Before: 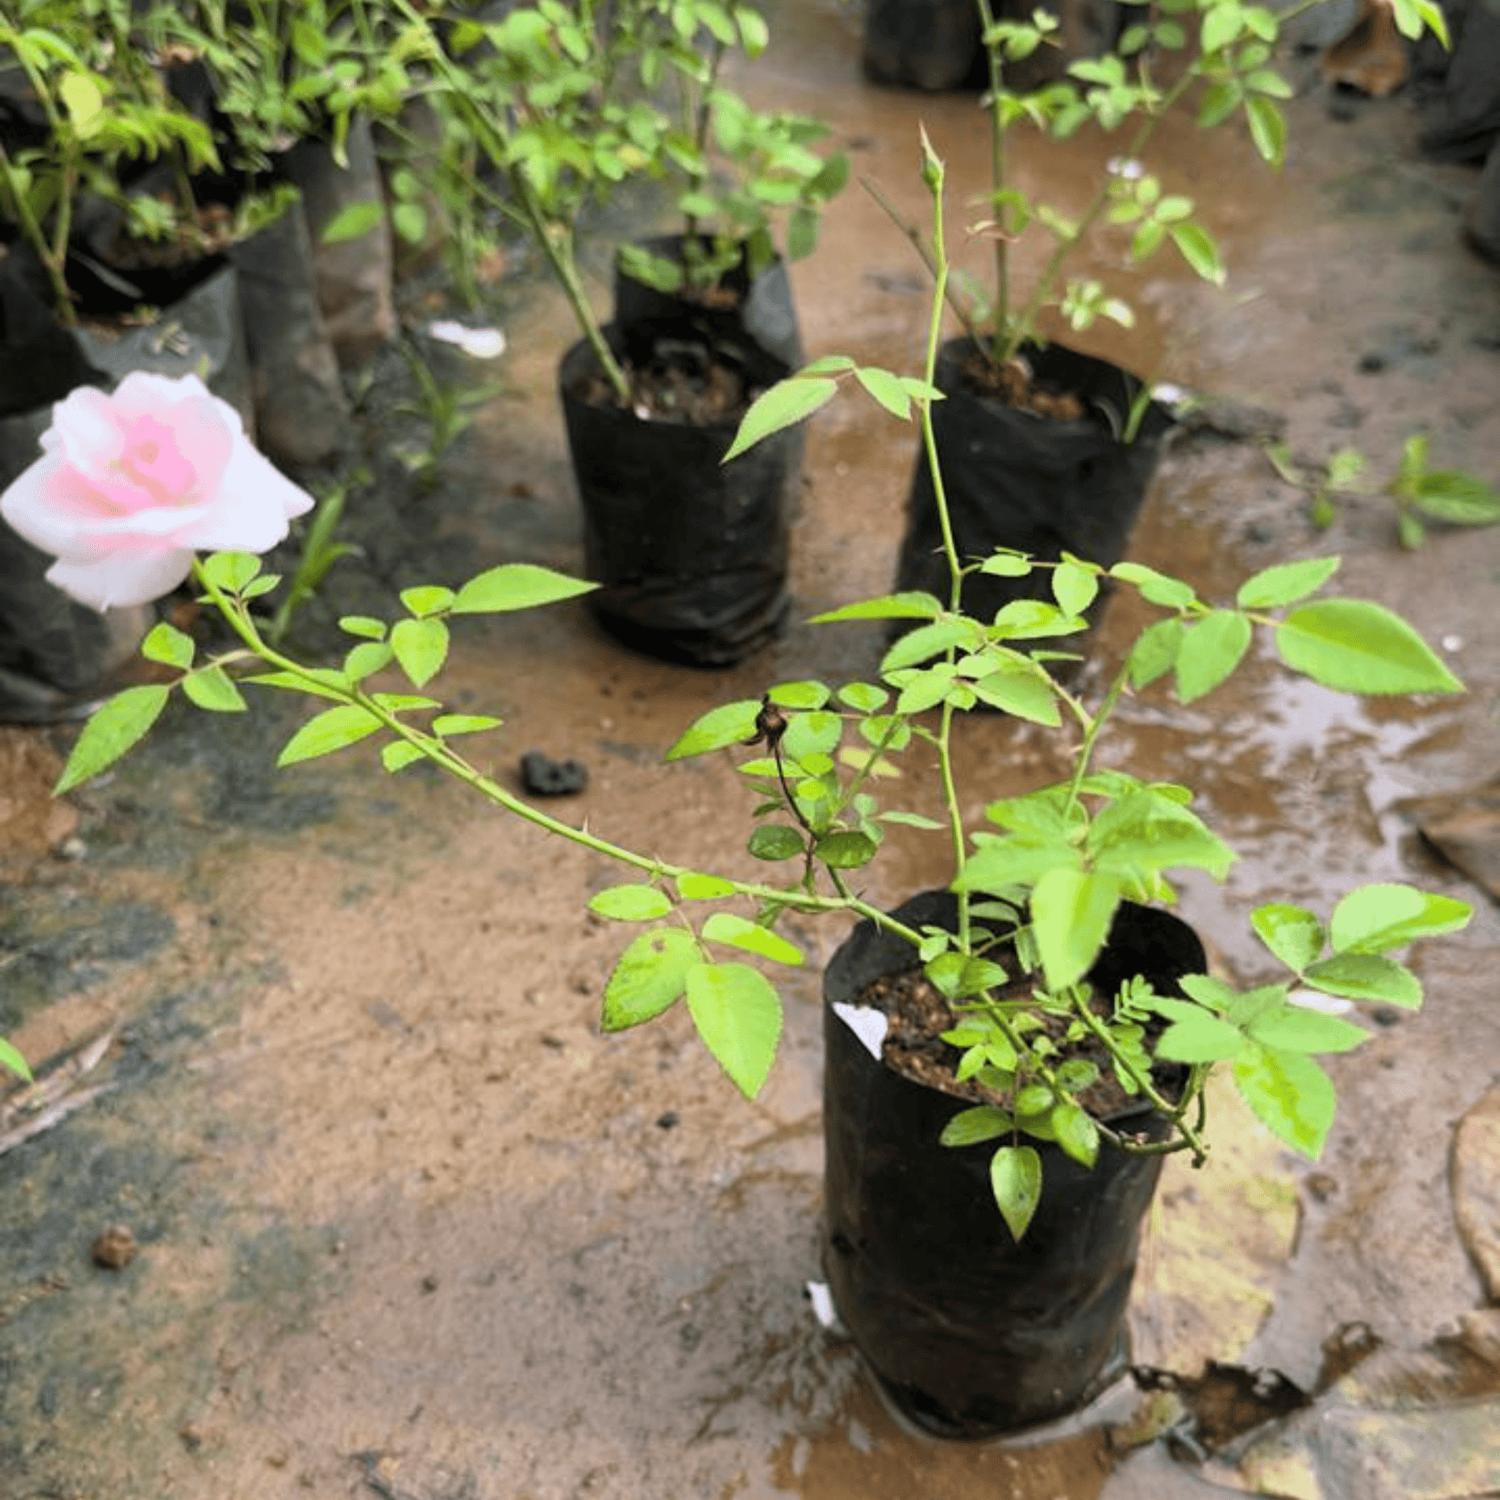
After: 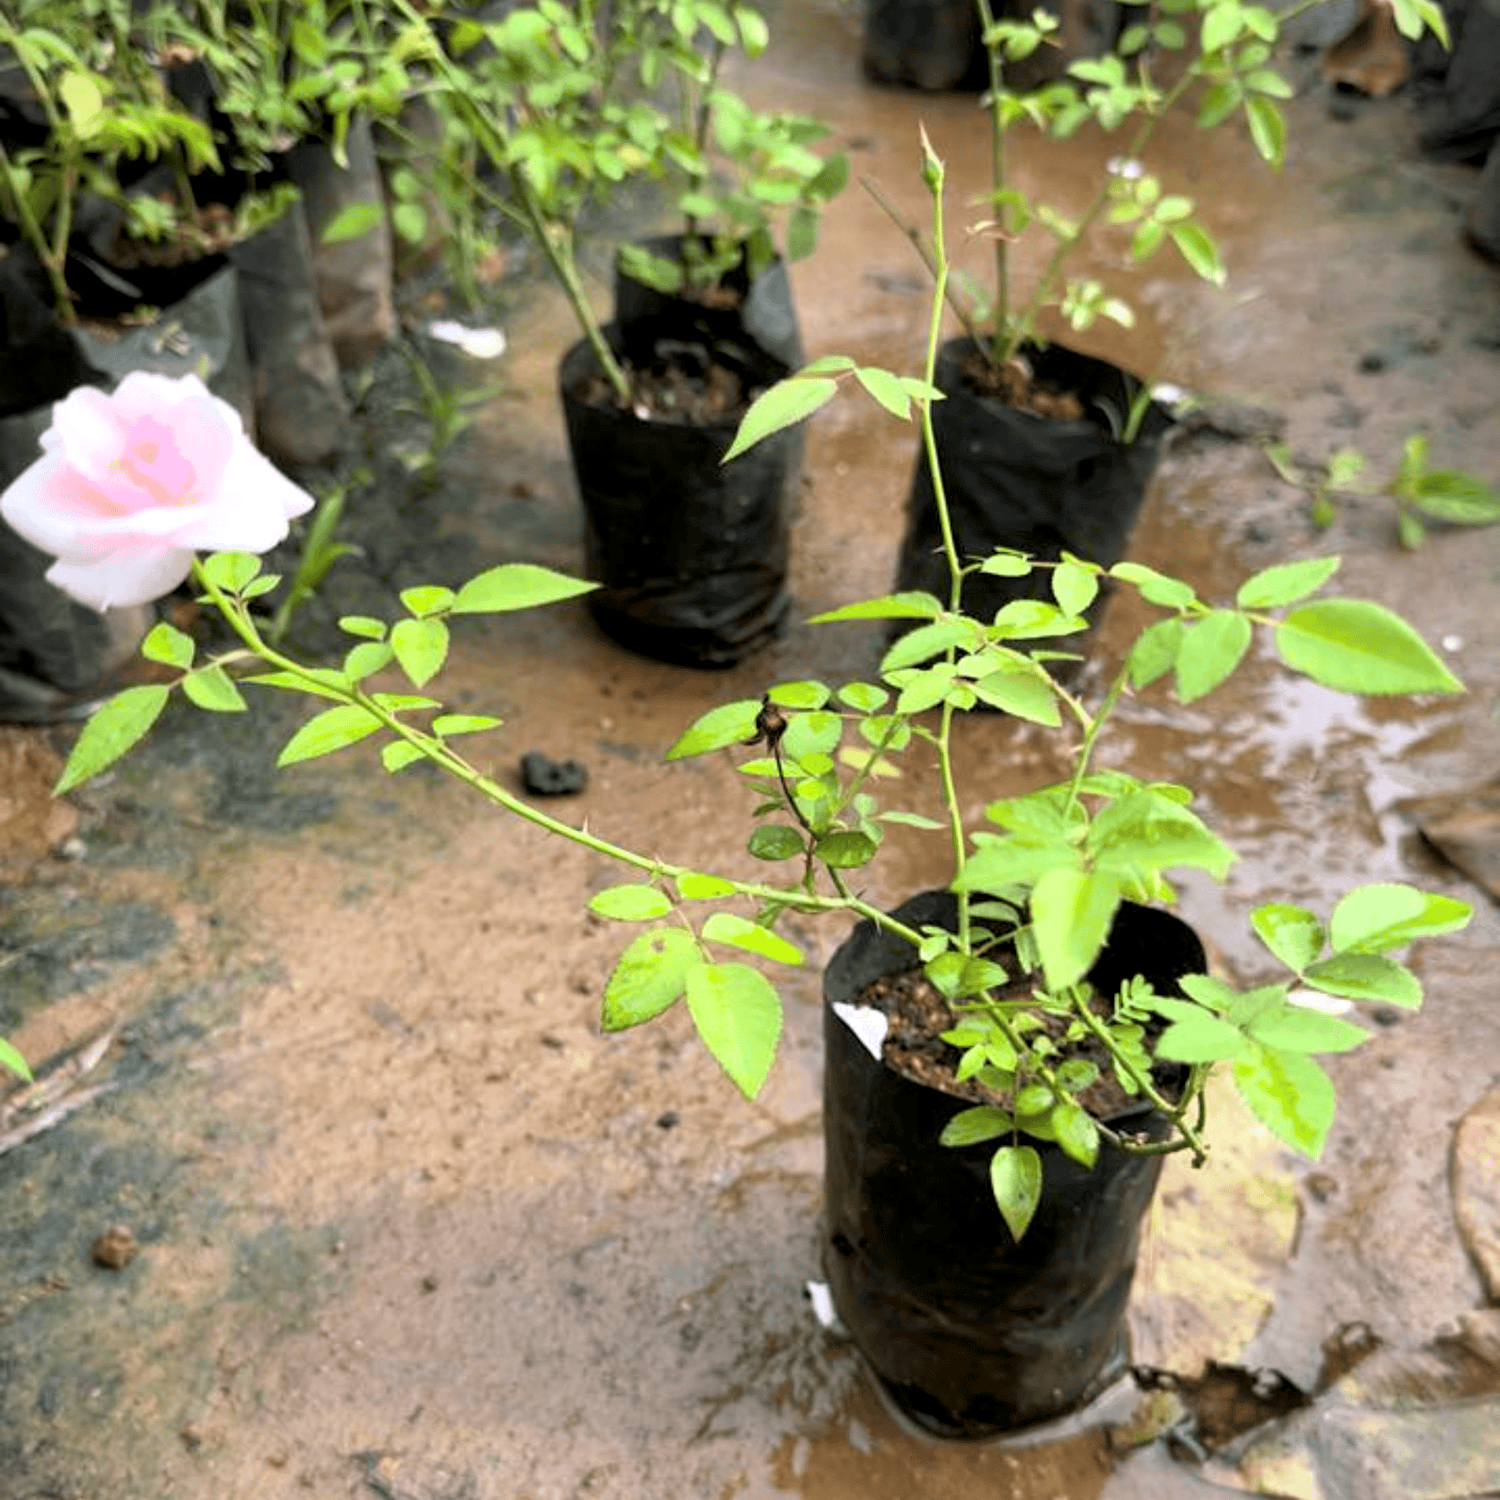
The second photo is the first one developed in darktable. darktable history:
exposure: black level correction 0.005, exposure 0.287 EV, compensate highlight preservation false
vignetting: fall-off start 116.66%, fall-off radius 58%
